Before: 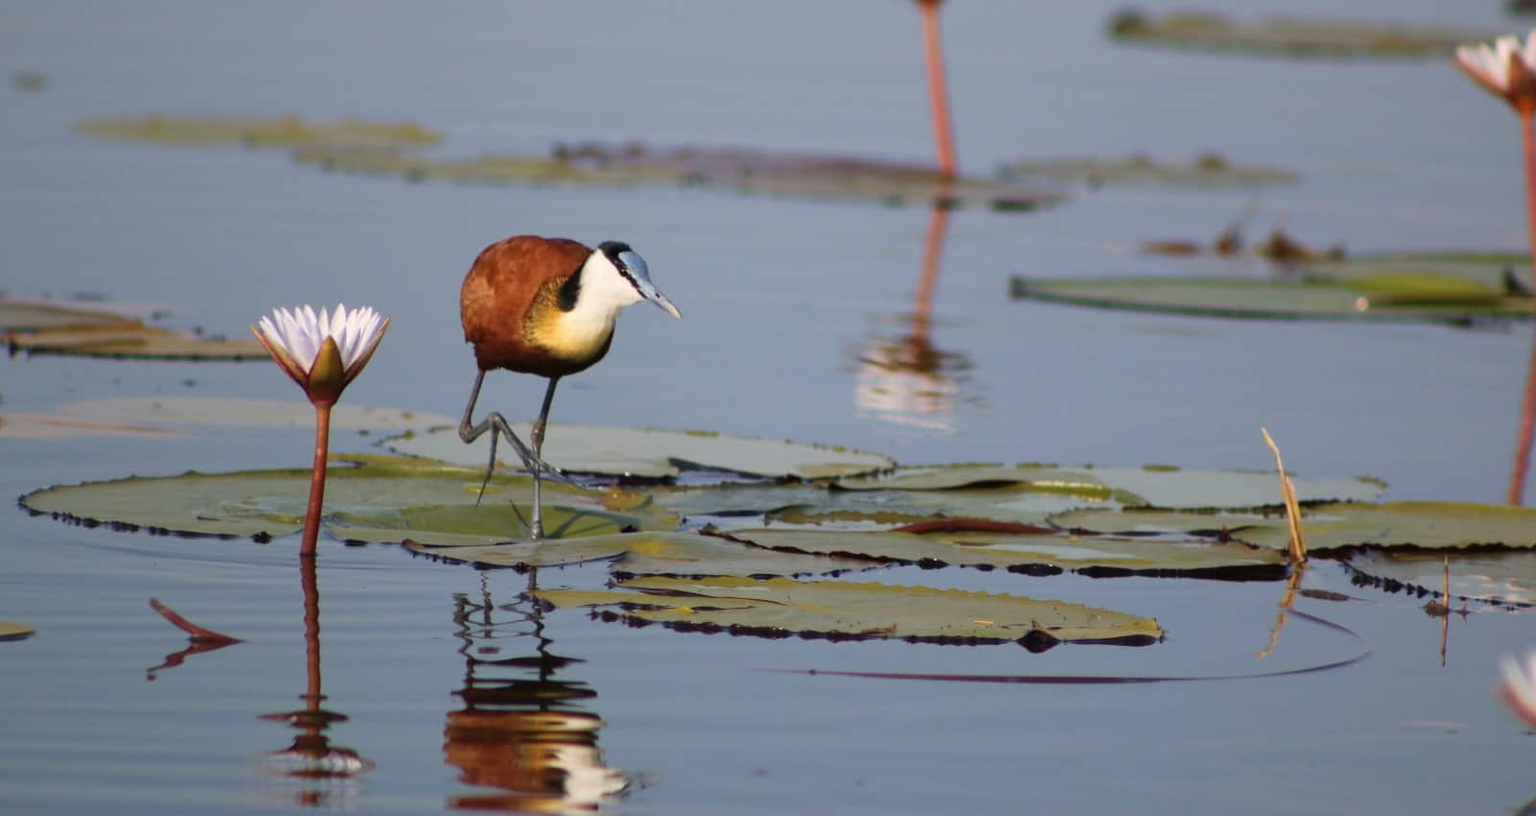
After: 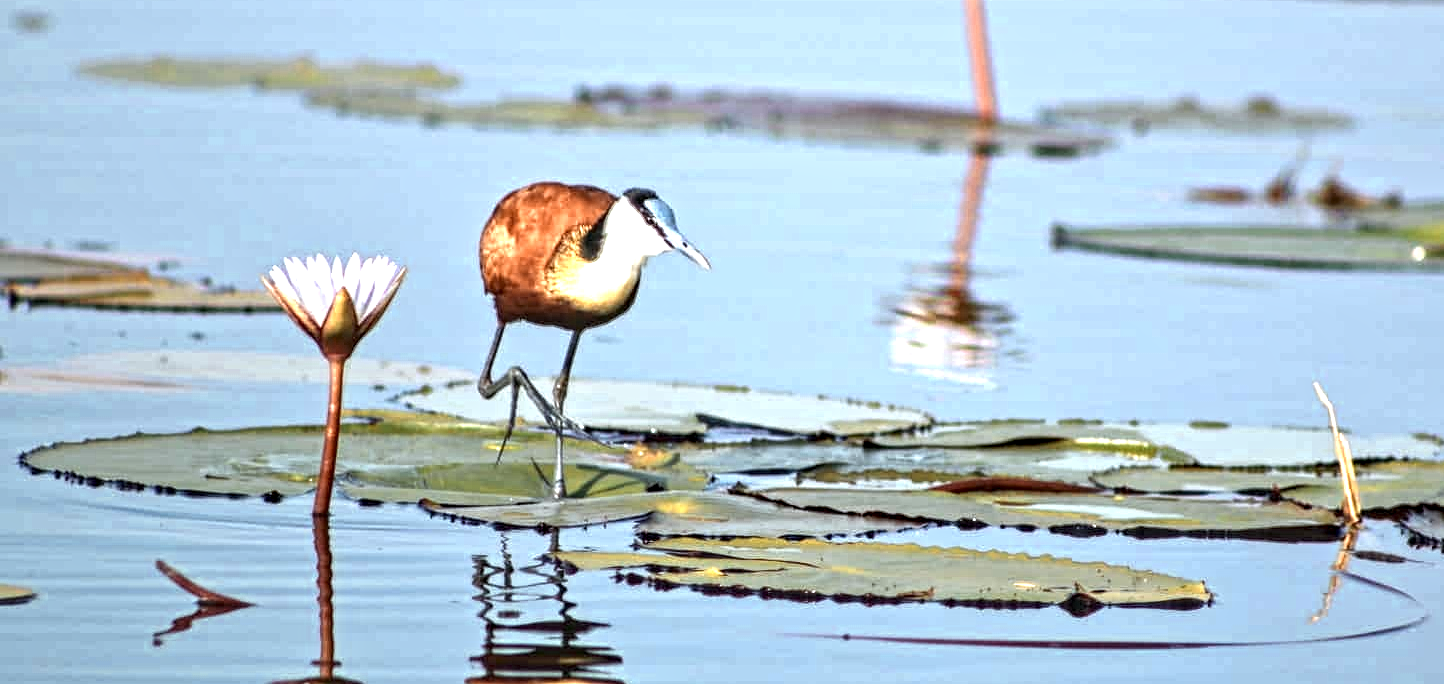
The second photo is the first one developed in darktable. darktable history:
color zones: curves: ch0 [(0.018, 0.548) (0.197, 0.654) (0.425, 0.447) (0.605, 0.658) (0.732, 0.579)]; ch1 [(0.105, 0.531) (0.224, 0.531) (0.386, 0.39) (0.618, 0.456) (0.732, 0.456) (0.956, 0.421)]; ch2 [(0.039, 0.583) (0.215, 0.465) (0.399, 0.544) (0.465, 0.548) (0.614, 0.447) (0.724, 0.43) (0.882, 0.623) (0.956, 0.632)]
crop: top 7.49%, right 9.717%, bottom 11.943%
white balance: red 0.925, blue 1.046
exposure: black level correction 0, exposure 1.1 EV, compensate exposure bias true, compensate highlight preservation false
tone equalizer: on, module defaults
contrast equalizer: octaves 7, y [[0.5, 0.542, 0.583, 0.625, 0.667, 0.708], [0.5 ×6], [0.5 ×6], [0 ×6], [0 ×6]]
local contrast: detail 110%
